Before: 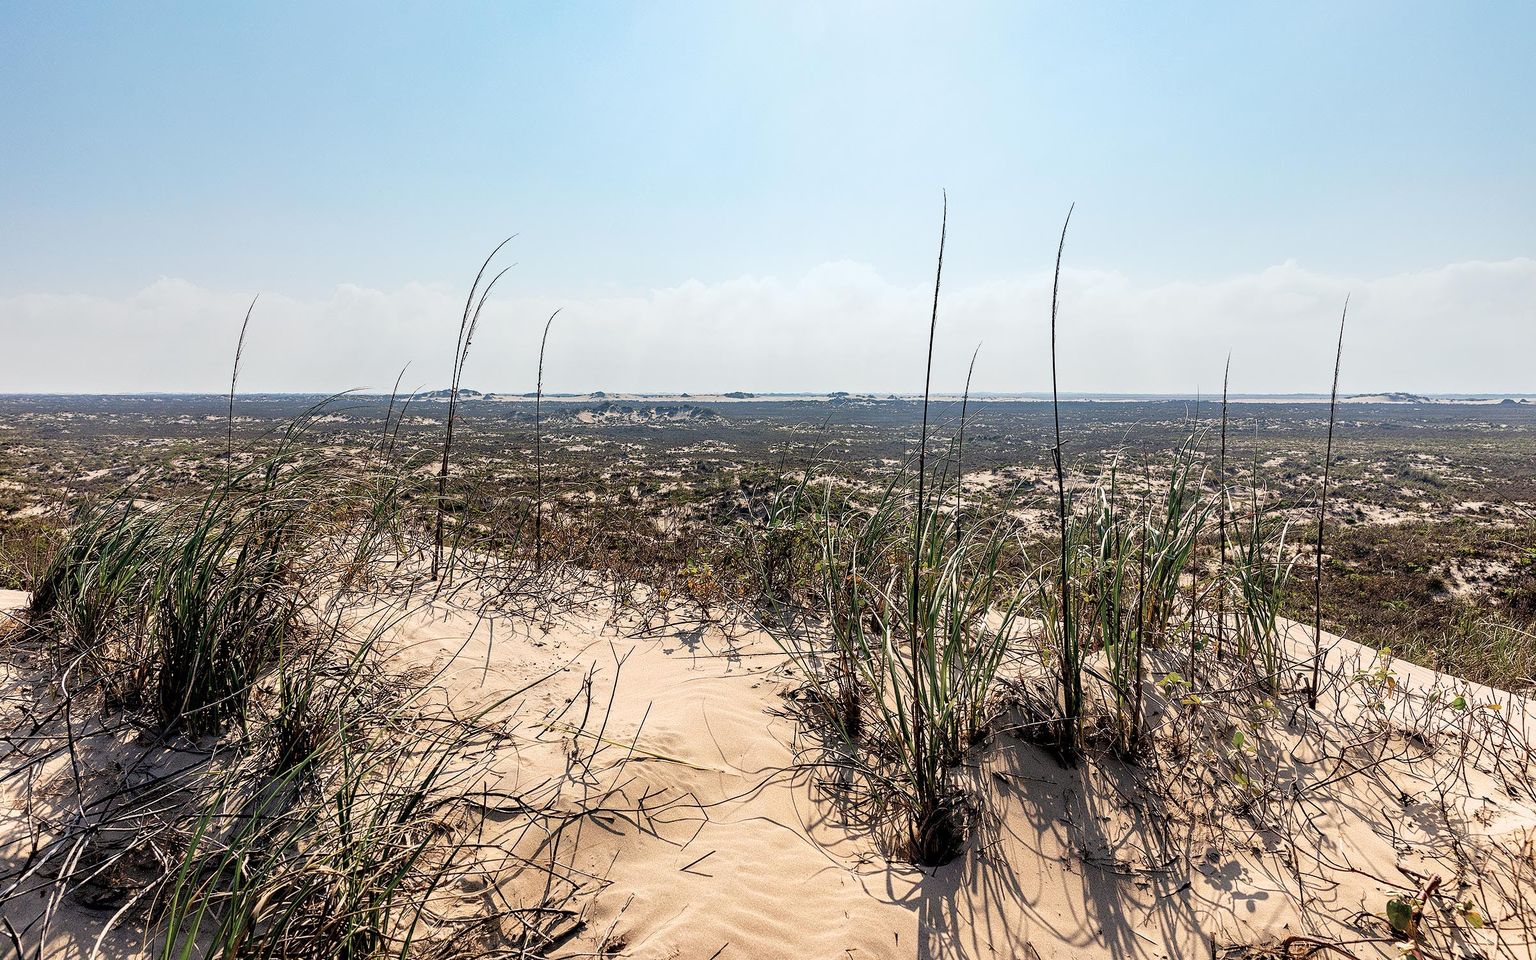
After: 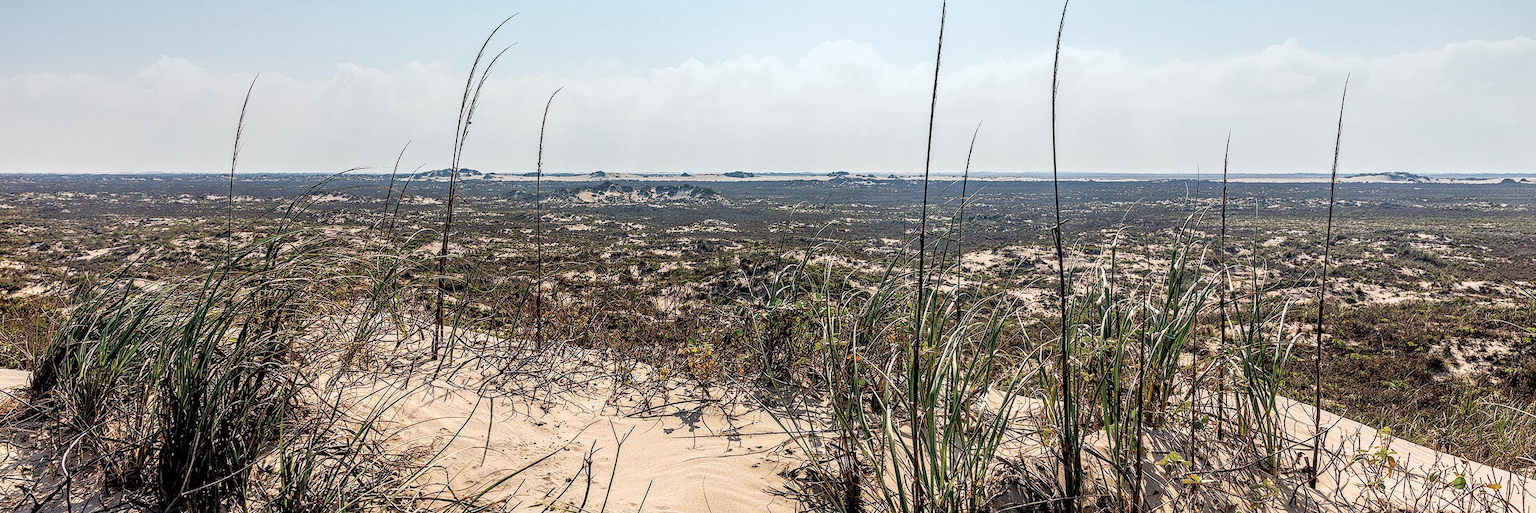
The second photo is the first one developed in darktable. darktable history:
crop and rotate: top 23.043%, bottom 23.437%
local contrast: detail 130%
